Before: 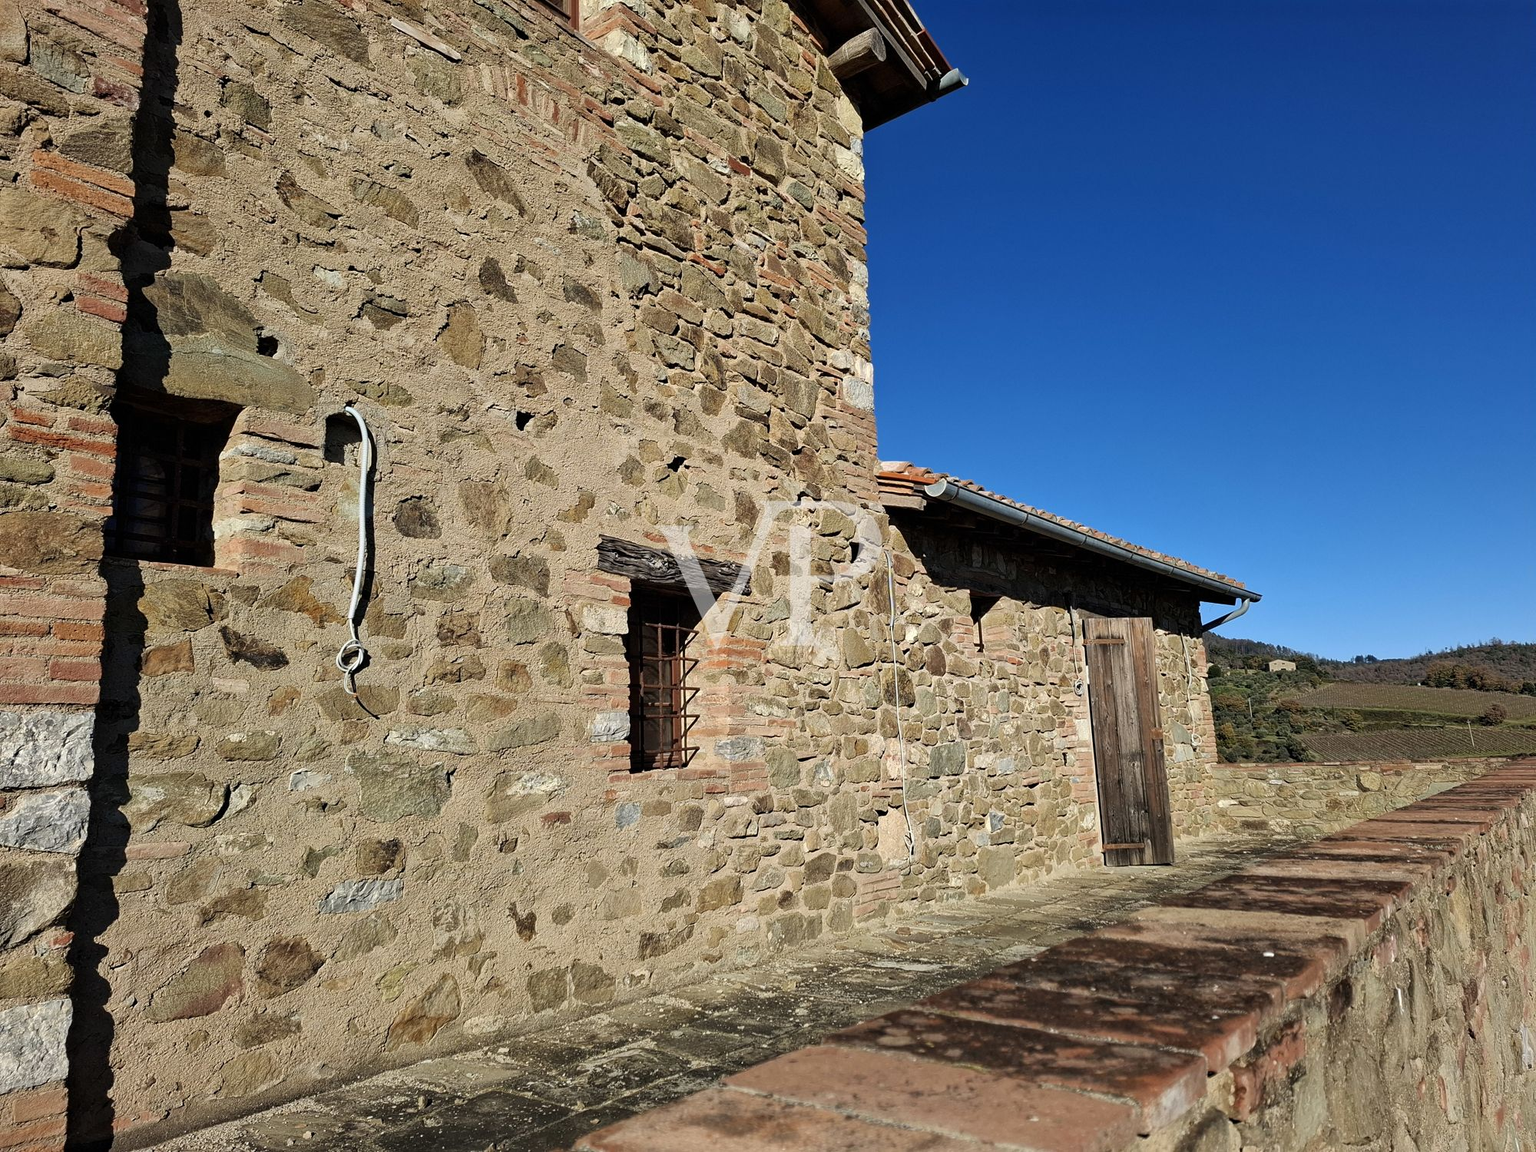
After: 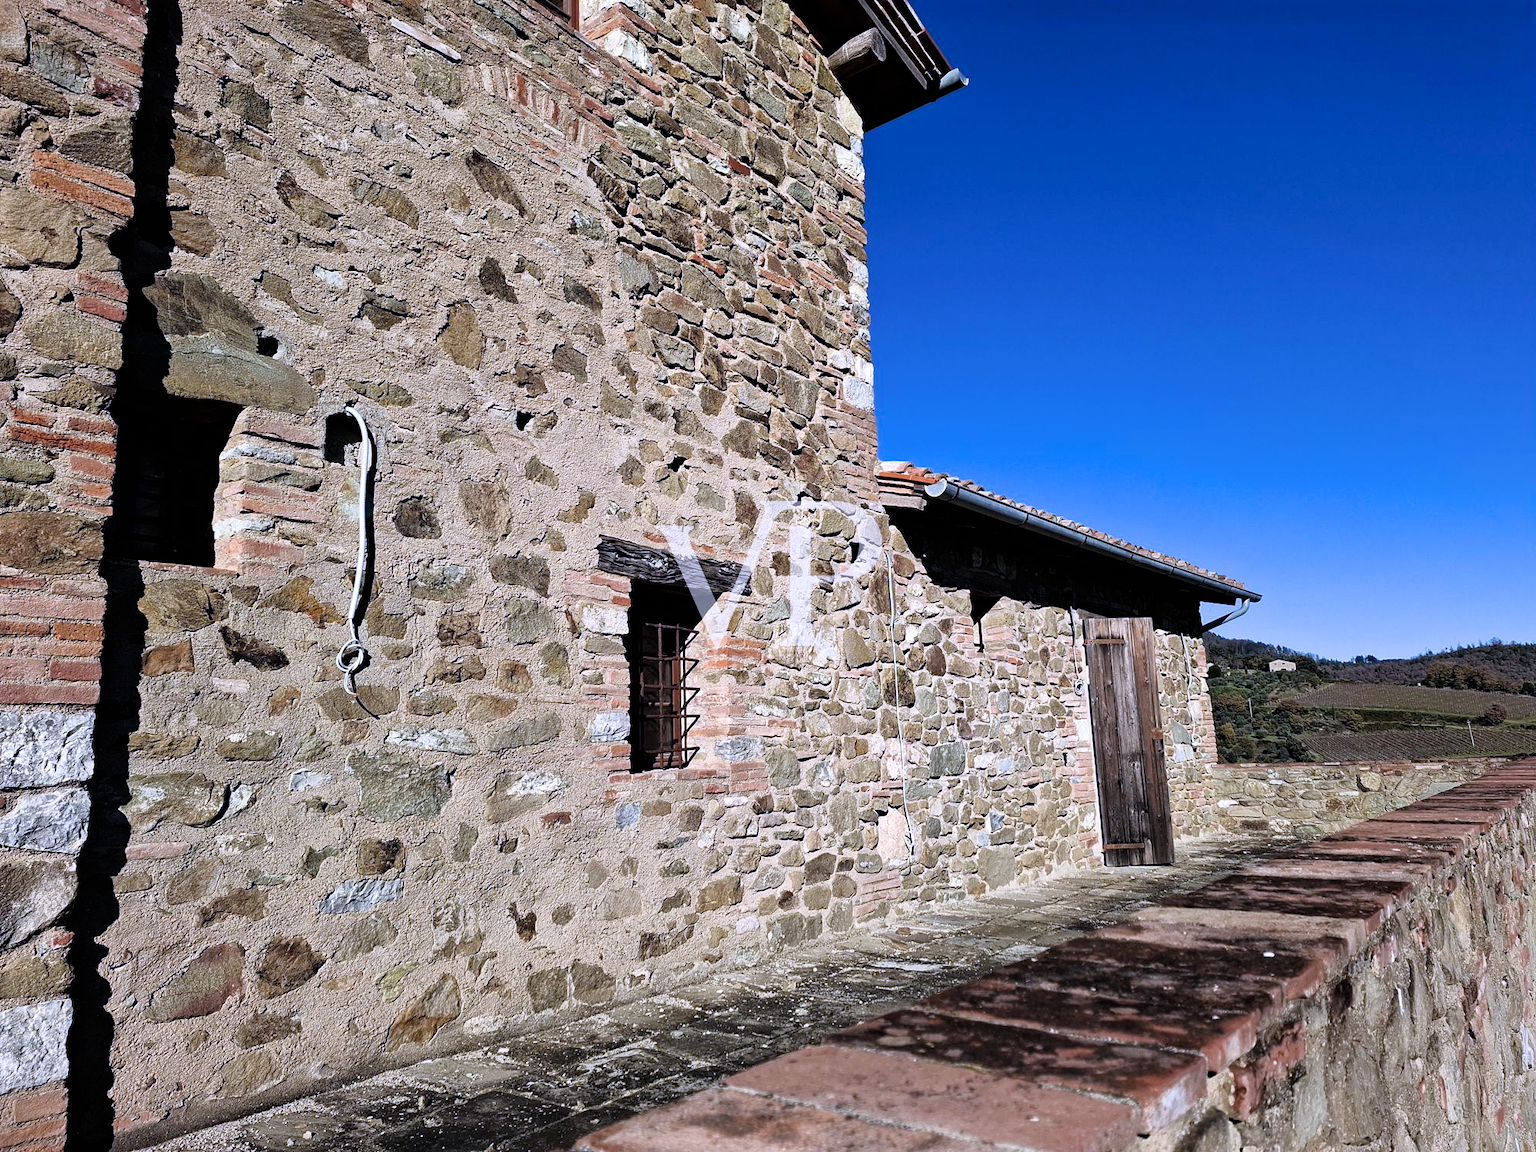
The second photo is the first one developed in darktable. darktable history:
filmic rgb: white relative exposure 2.2 EV, hardness 6.97
color calibration: illuminant custom, x 0.363, y 0.385, temperature 4528.03 K
white balance: red 0.954, blue 1.079
